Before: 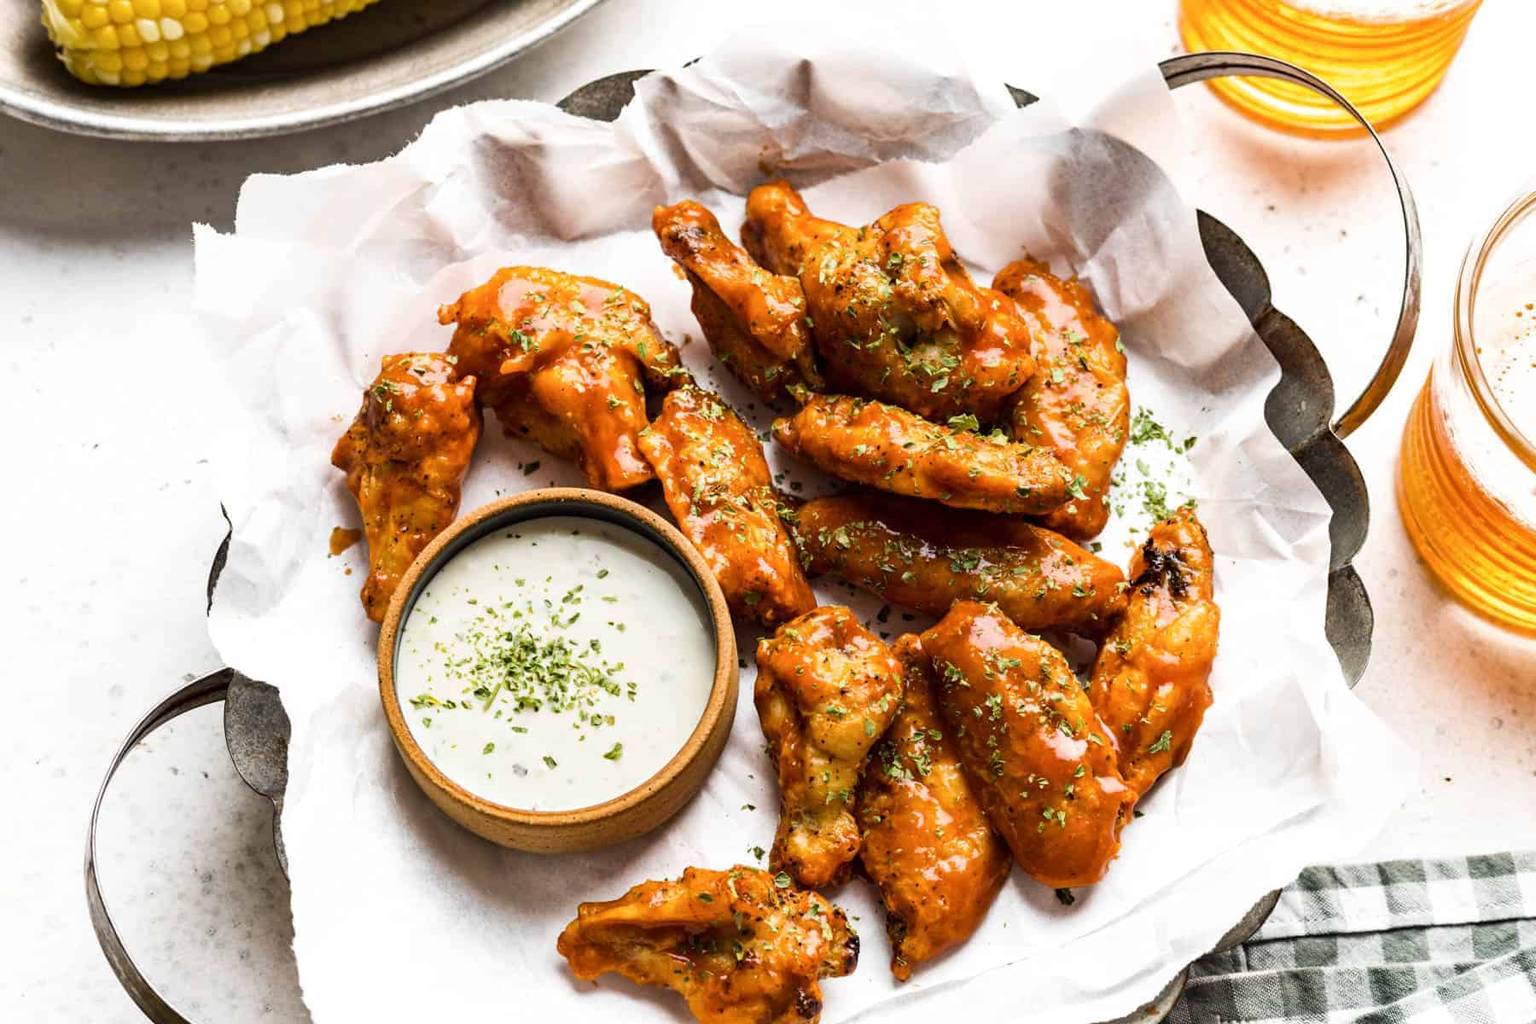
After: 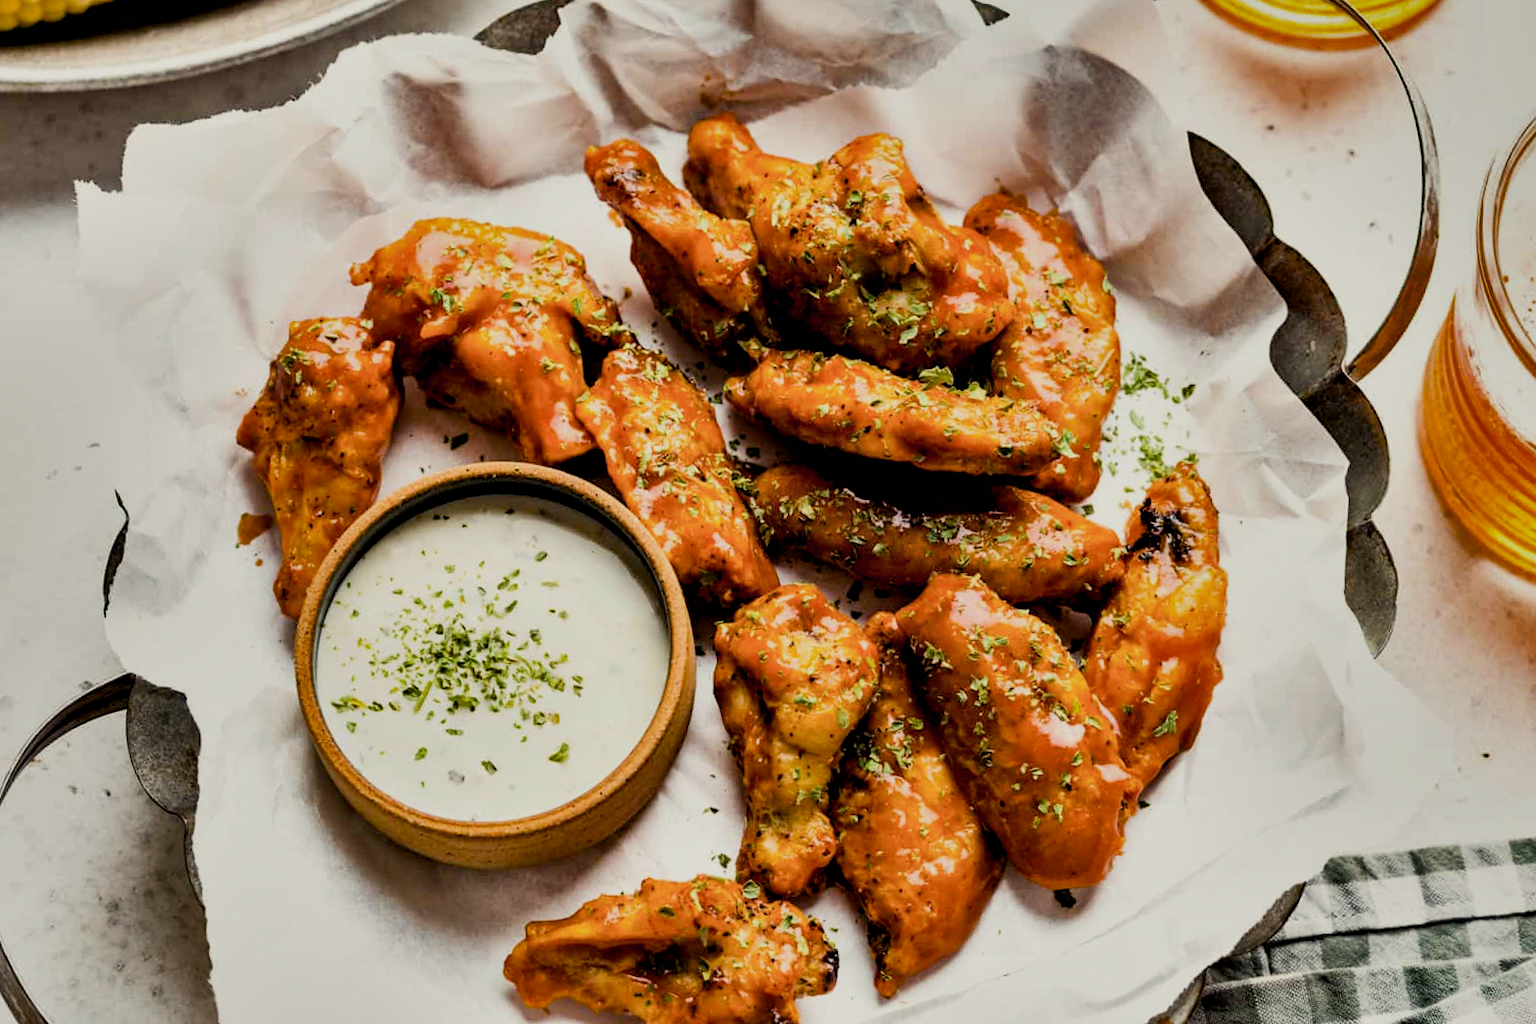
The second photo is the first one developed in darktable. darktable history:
color balance rgb: highlights gain › luminance 5.695%, highlights gain › chroma 2.573%, highlights gain › hue 88.74°, global offset › luminance -0.878%, perceptual saturation grading › global saturation 0.898%
haze removal: compatibility mode true, adaptive false
crop and rotate: angle 1.77°, left 5.727%, top 5.7%
exposure: black level correction 0.001, compensate highlight preservation false
filmic rgb: black relative exposure -7.98 EV, white relative exposure 4.05 EV, hardness 4.14, preserve chrominance max RGB
shadows and highlights: radius 108.27, shadows 44.68, highlights -66.27, low approximation 0.01, soften with gaussian
